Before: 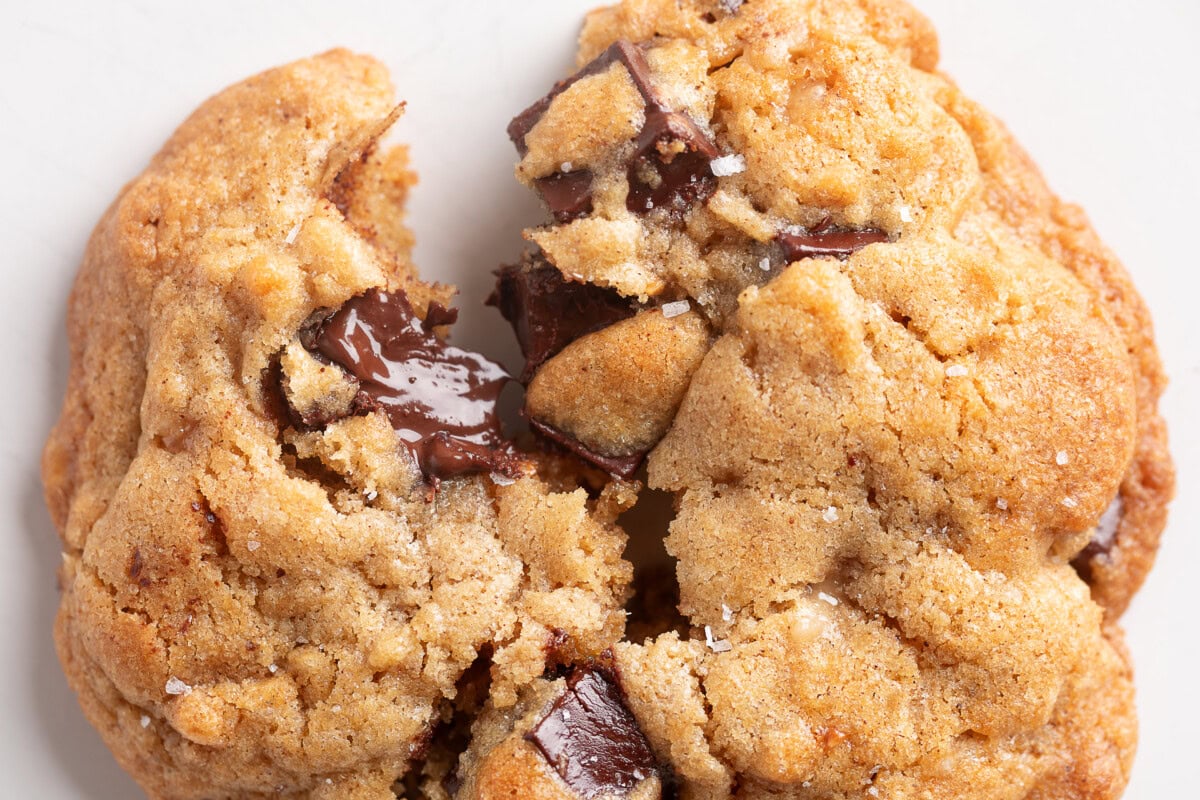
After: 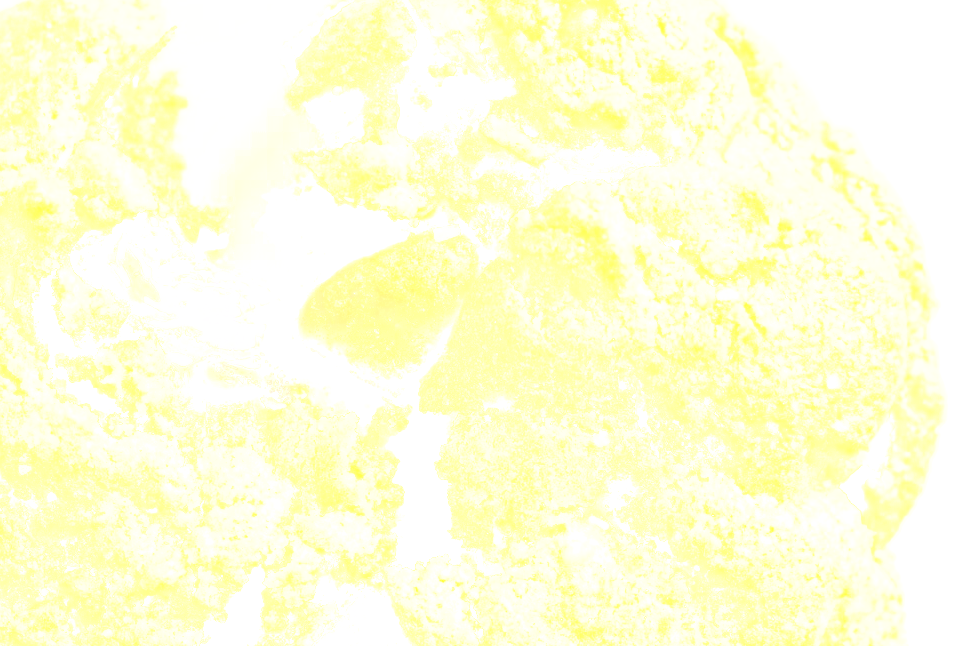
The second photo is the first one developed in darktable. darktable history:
bloom: size 25%, threshold 5%, strength 90%
base curve: curves: ch0 [(0, 0) (0.088, 0.125) (0.176, 0.251) (0.354, 0.501) (0.613, 0.749) (1, 0.877)], preserve colors none
graduated density: on, module defaults
haze removal: adaptive false
tone equalizer: -8 EV -0.75 EV, -7 EV -0.7 EV, -6 EV -0.6 EV, -5 EV -0.4 EV, -3 EV 0.4 EV, -2 EV 0.6 EV, -1 EV 0.7 EV, +0 EV 0.75 EV, edges refinement/feathering 500, mask exposure compensation -1.57 EV, preserve details no
velvia: strength 75%
crop: left 19.159%, top 9.58%, bottom 9.58%
exposure: black level correction 0, exposure 0.7 EV, compensate exposure bias true, compensate highlight preservation false
